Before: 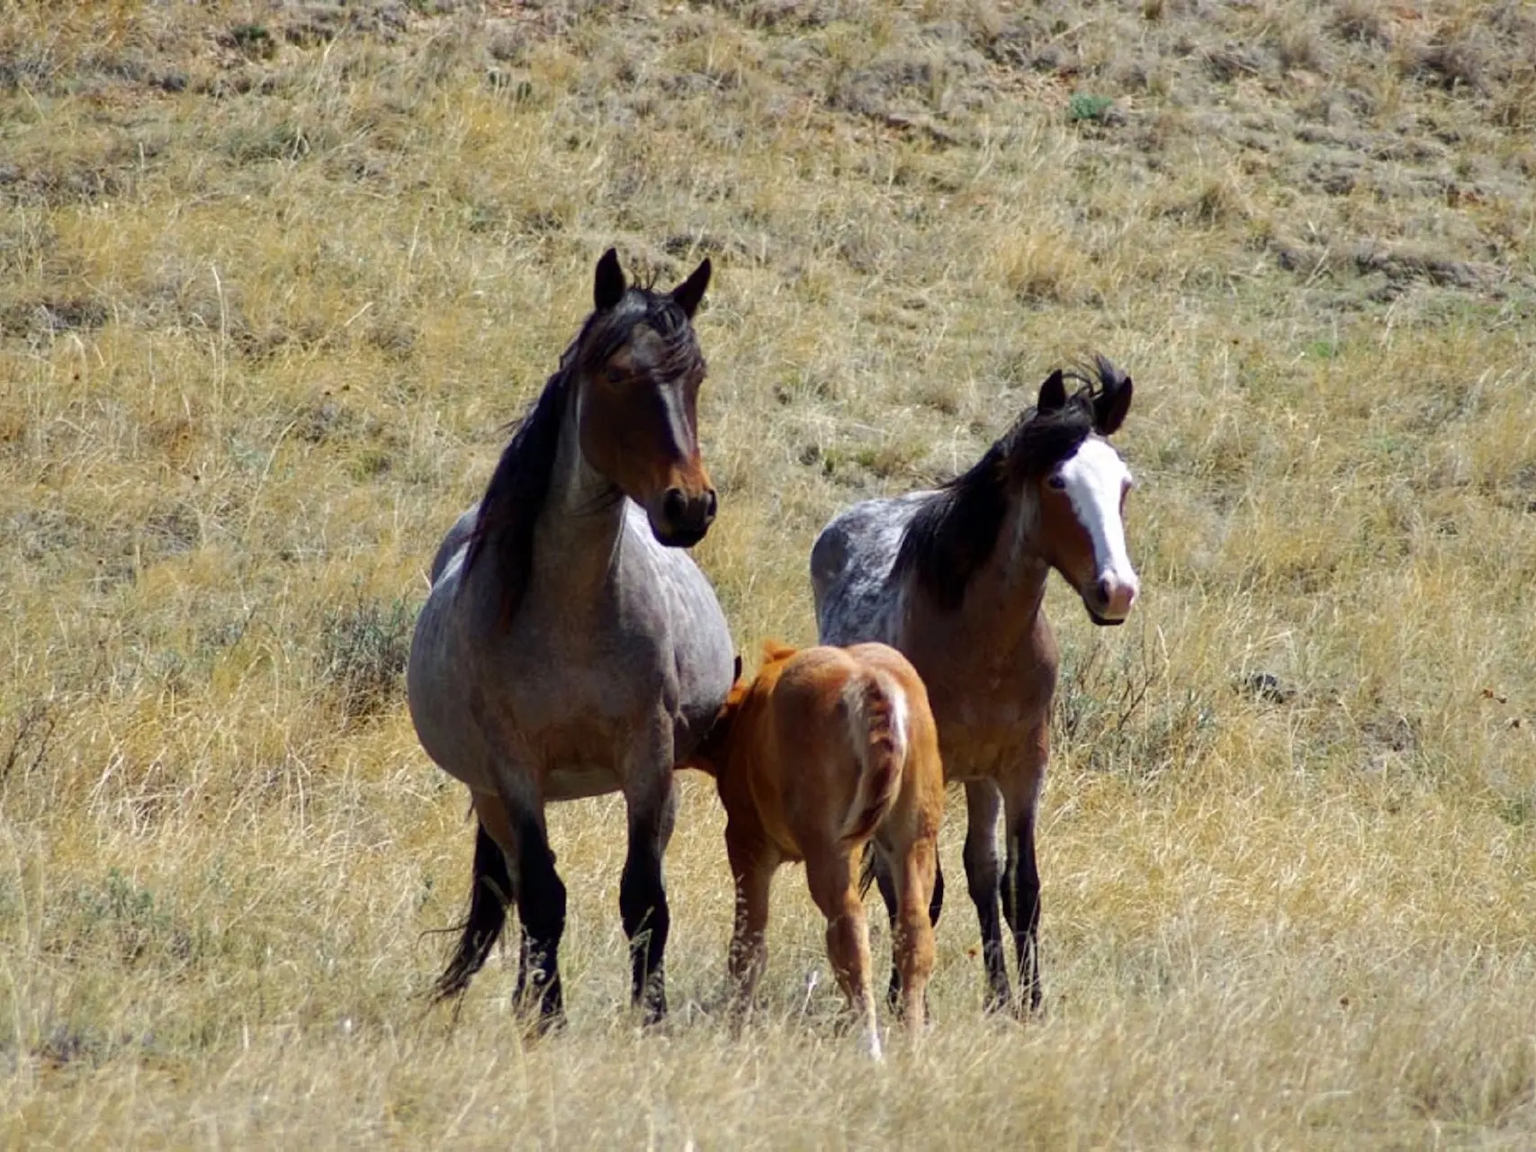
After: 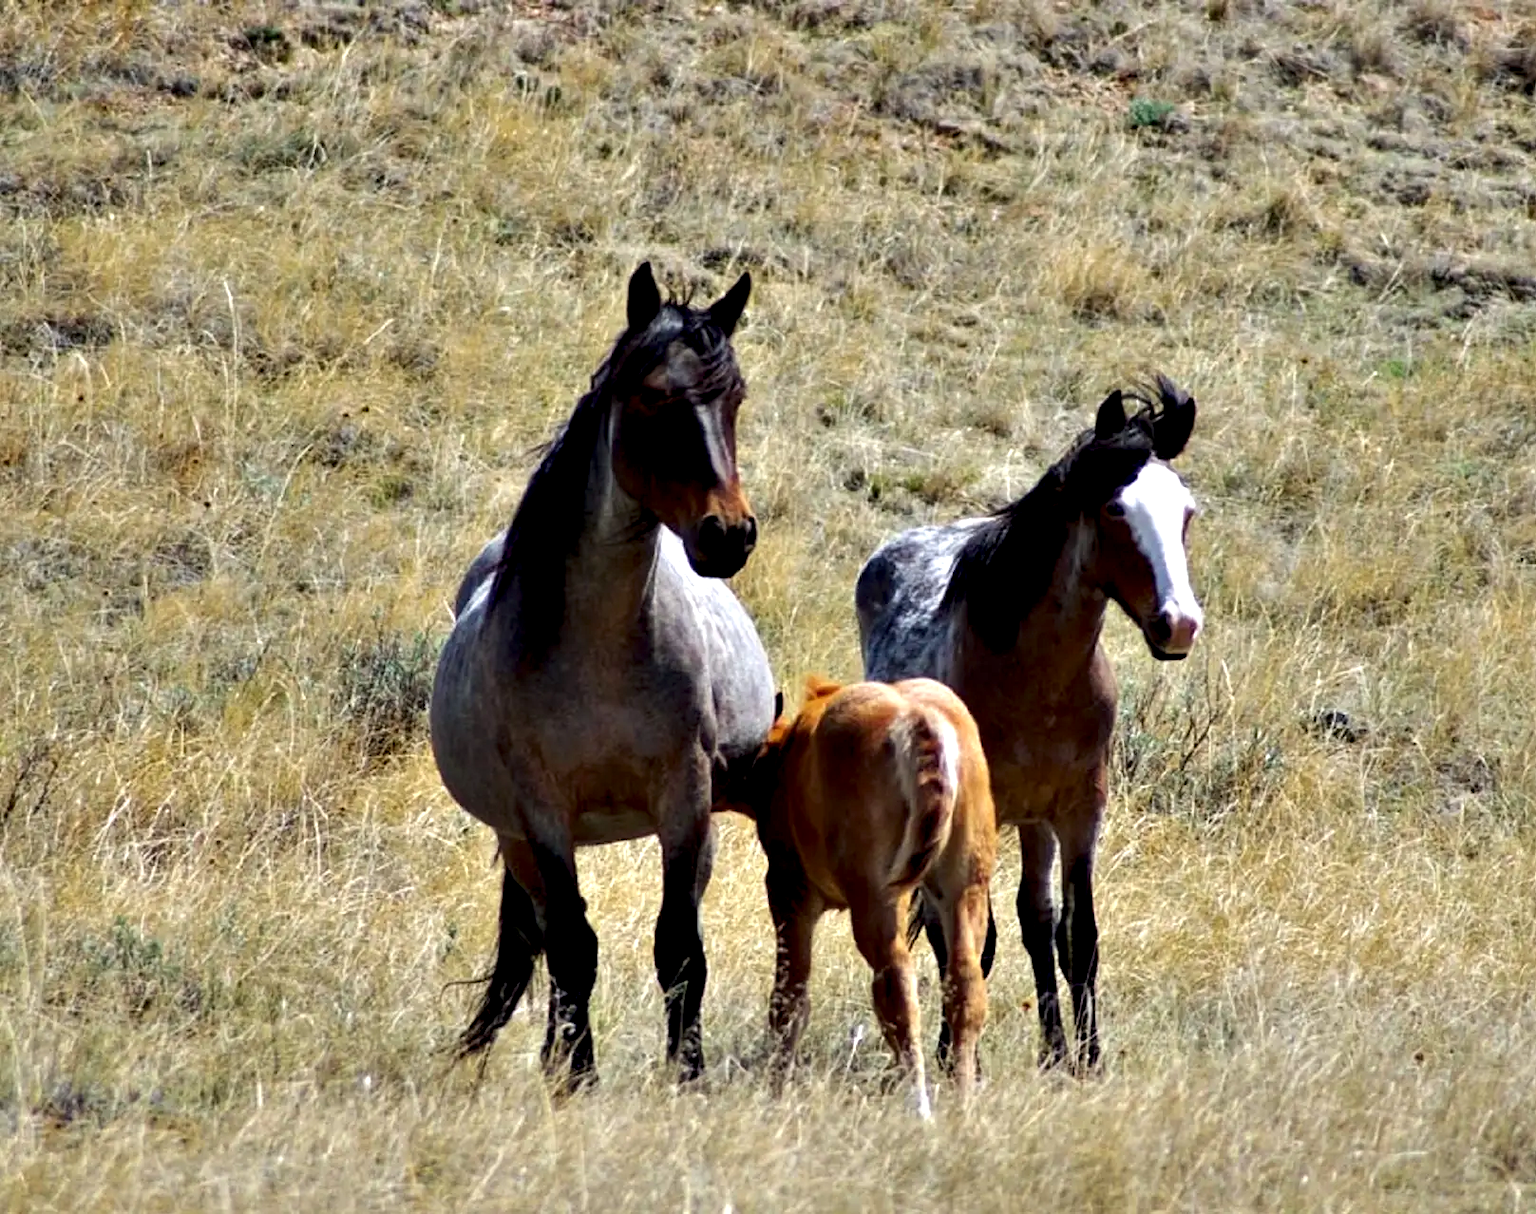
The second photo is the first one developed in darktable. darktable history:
contrast equalizer: octaves 7, y [[0.6 ×6], [0.55 ×6], [0 ×6], [0 ×6], [0 ×6]]
crop and rotate: left 0%, right 5.27%
